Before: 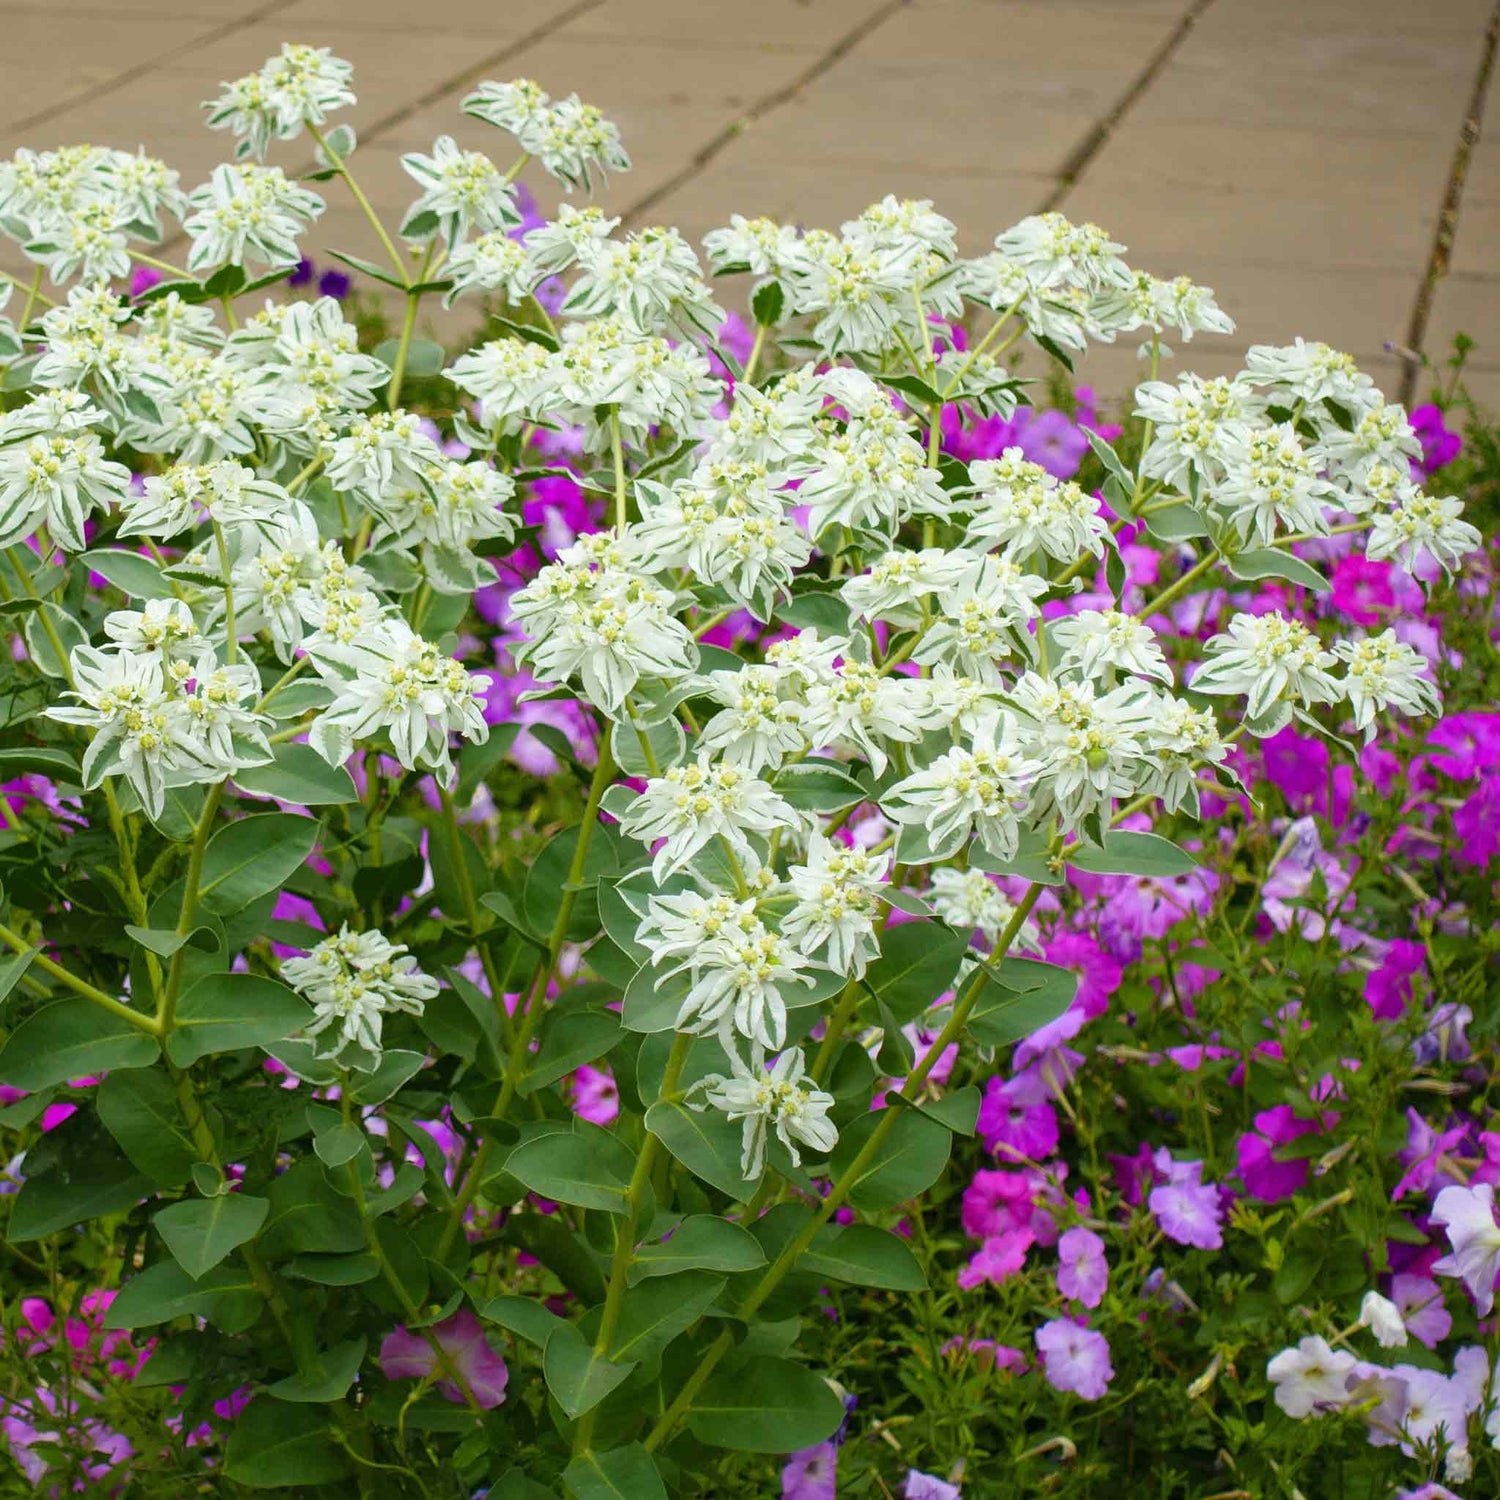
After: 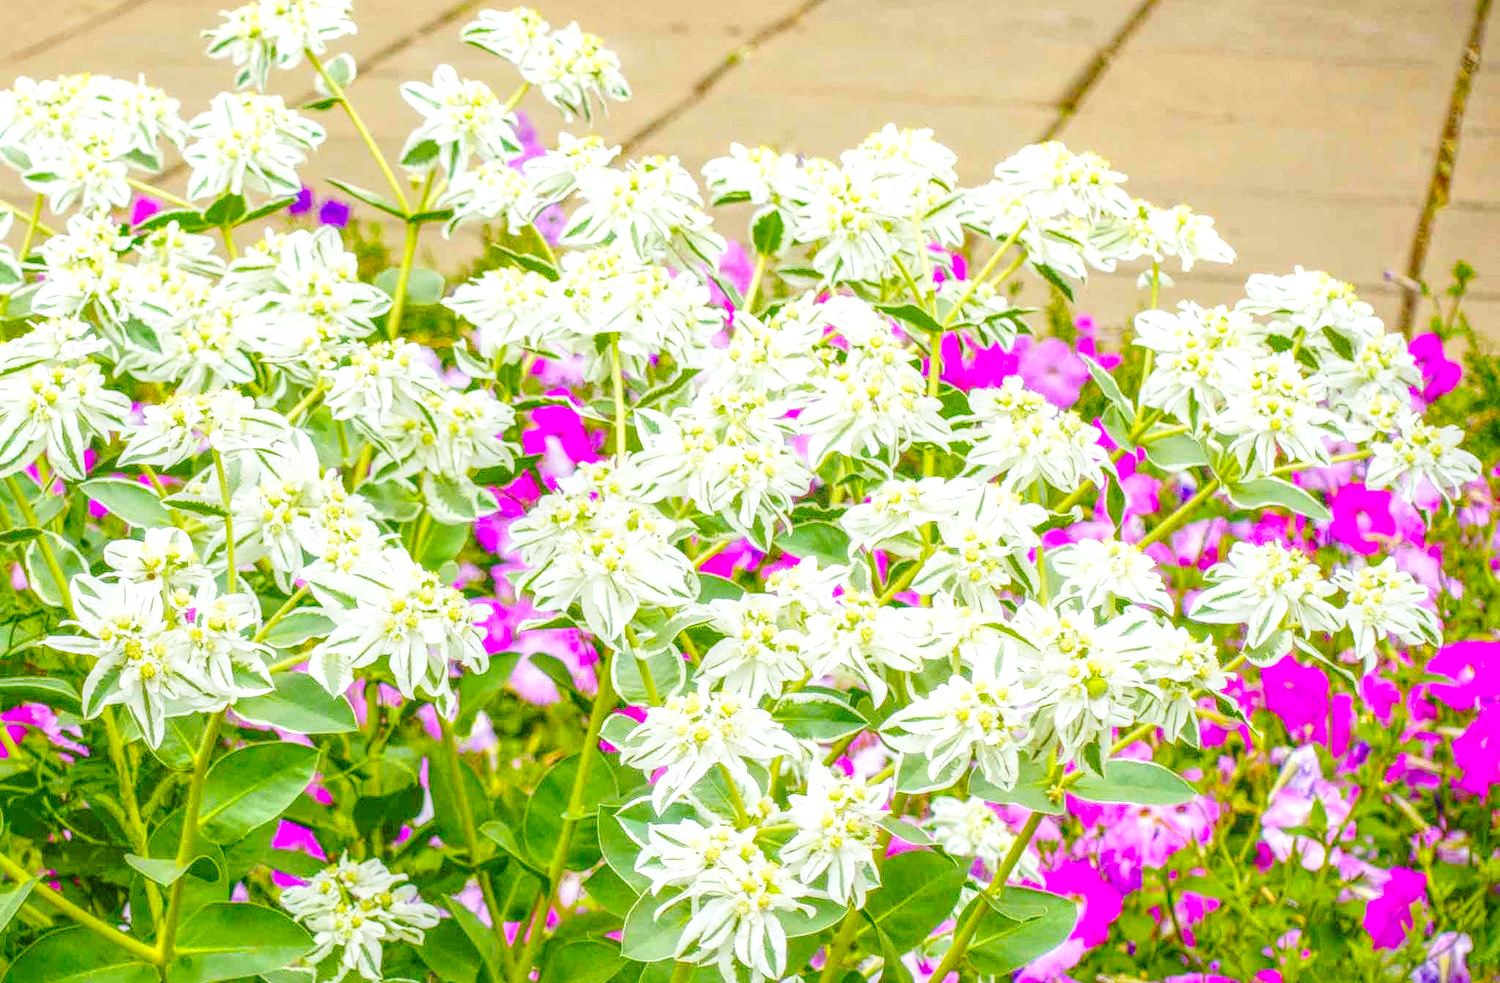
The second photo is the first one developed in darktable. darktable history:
local contrast: highlights 3%, shadows 3%, detail 199%, midtone range 0.248
exposure: exposure 0.782 EV, compensate highlight preservation false
crop and rotate: top 4.747%, bottom 29.695%
color balance rgb: power › luminance -3.726%, power › chroma 0.561%, power › hue 41.85°, linear chroma grading › global chroma 24.82%, perceptual saturation grading › global saturation 0.749%, contrast -29.433%
base curve: curves: ch0 [(0, 0) (0.028, 0.03) (0.121, 0.232) (0.46, 0.748) (0.859, 0.968) (1, 1)], preserve colors none
